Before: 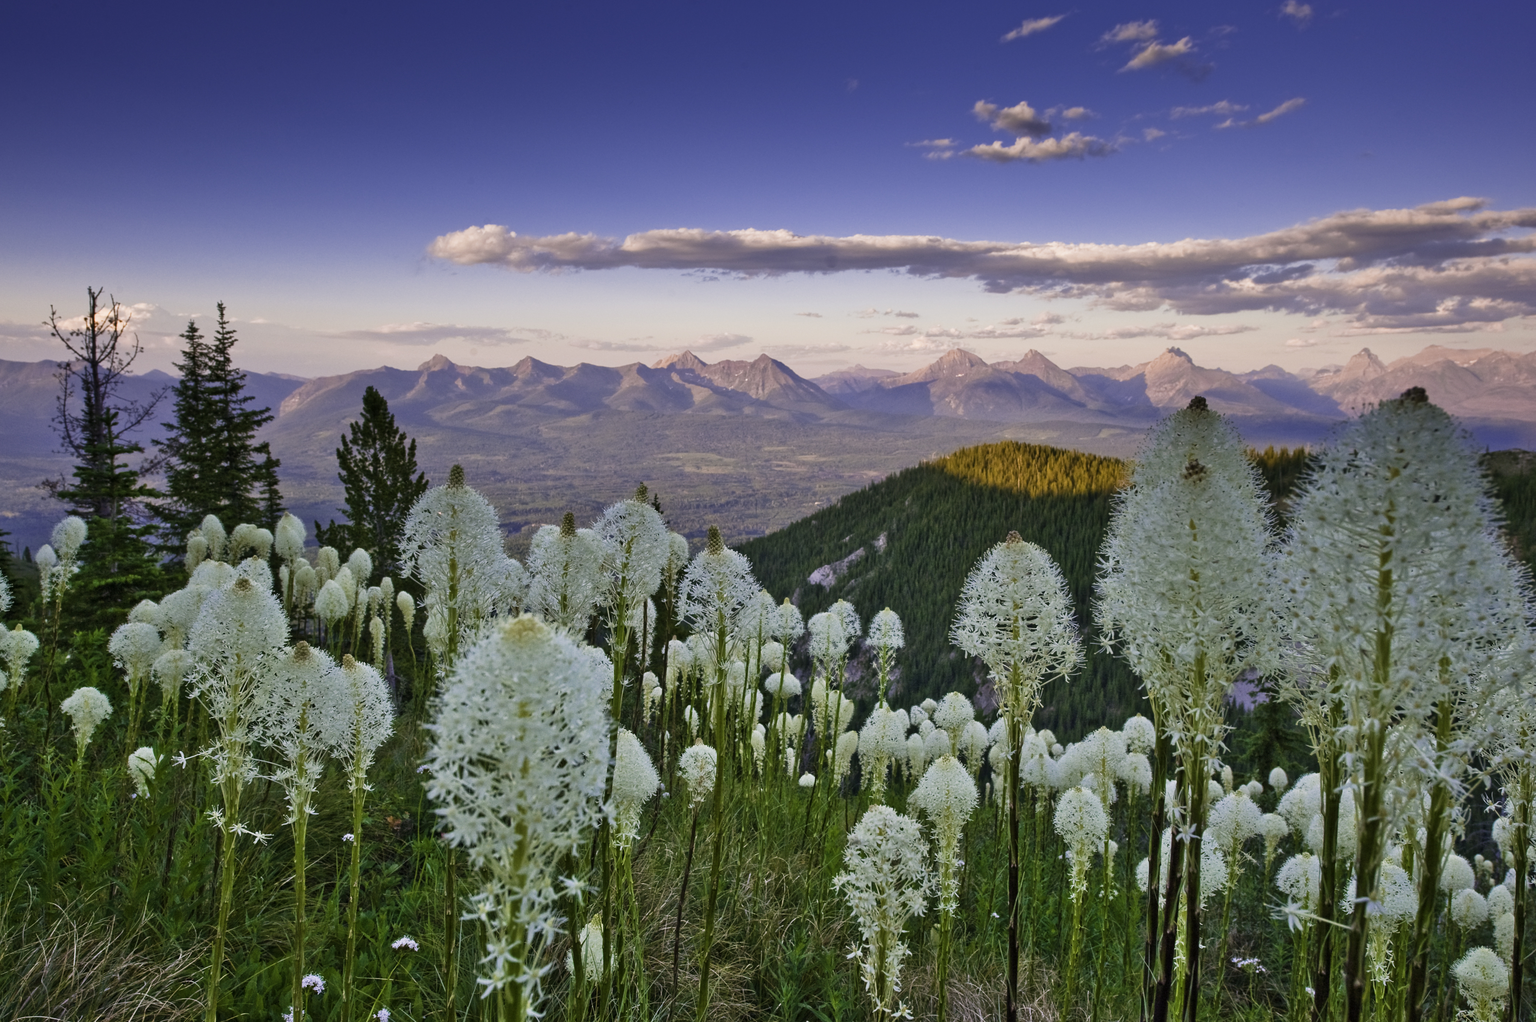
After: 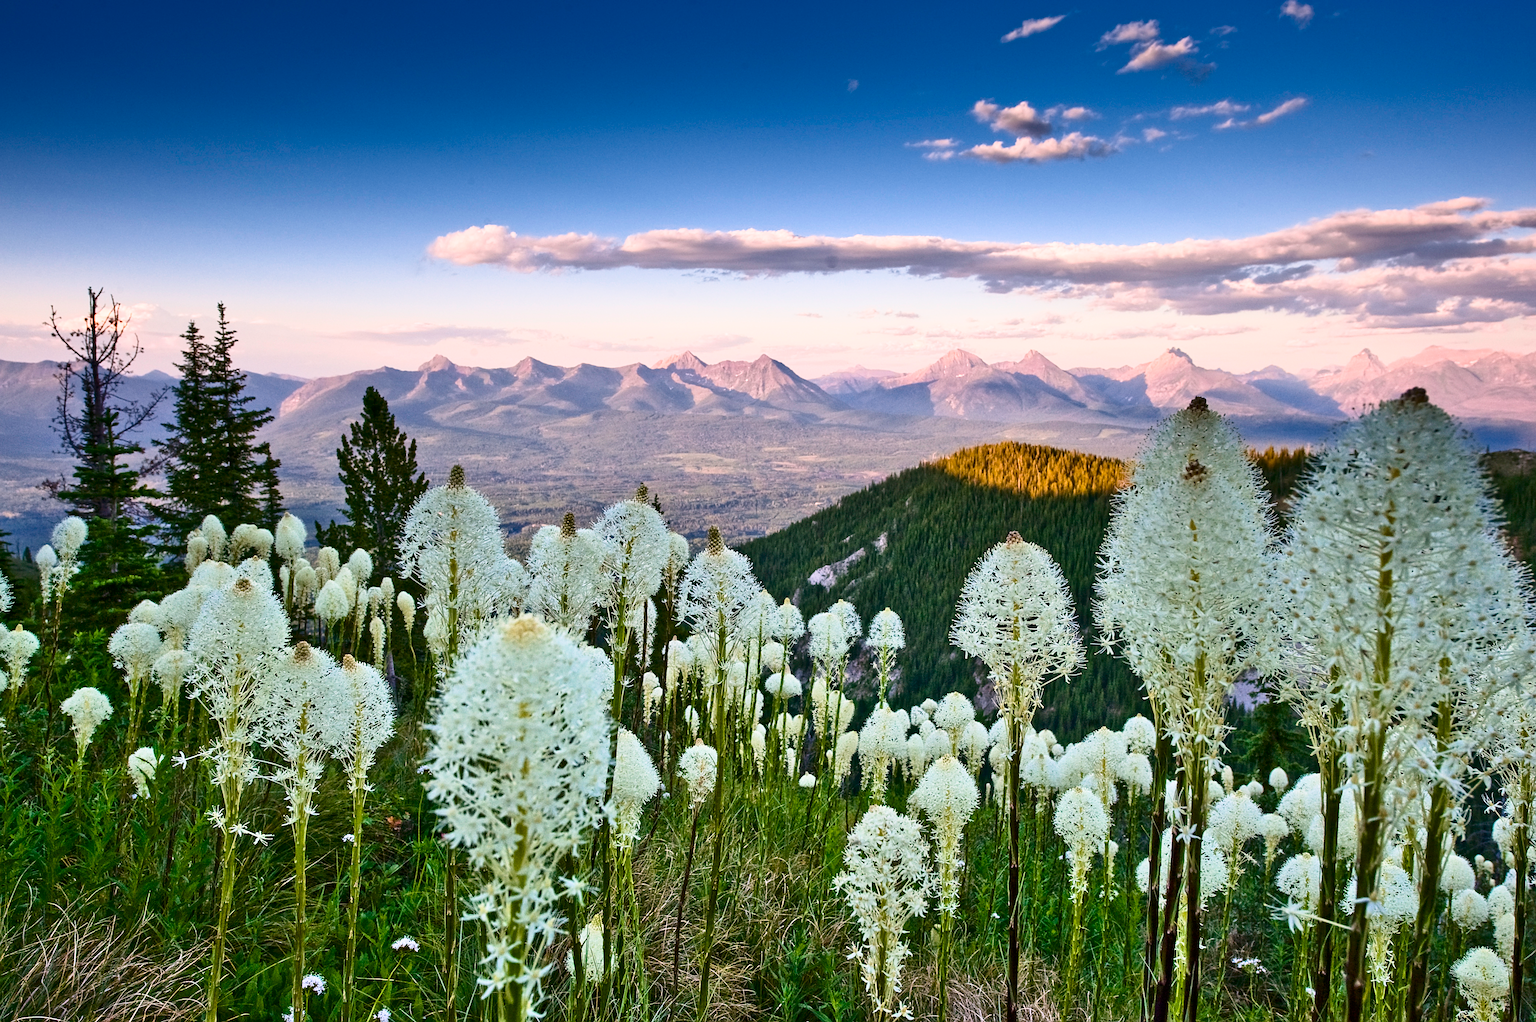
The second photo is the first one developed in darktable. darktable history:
sharpen: on, module defaults
contrast brightness saturation: contrast 0.28
exposure: exposure 0.2 EV, compensate highlight preservation false
